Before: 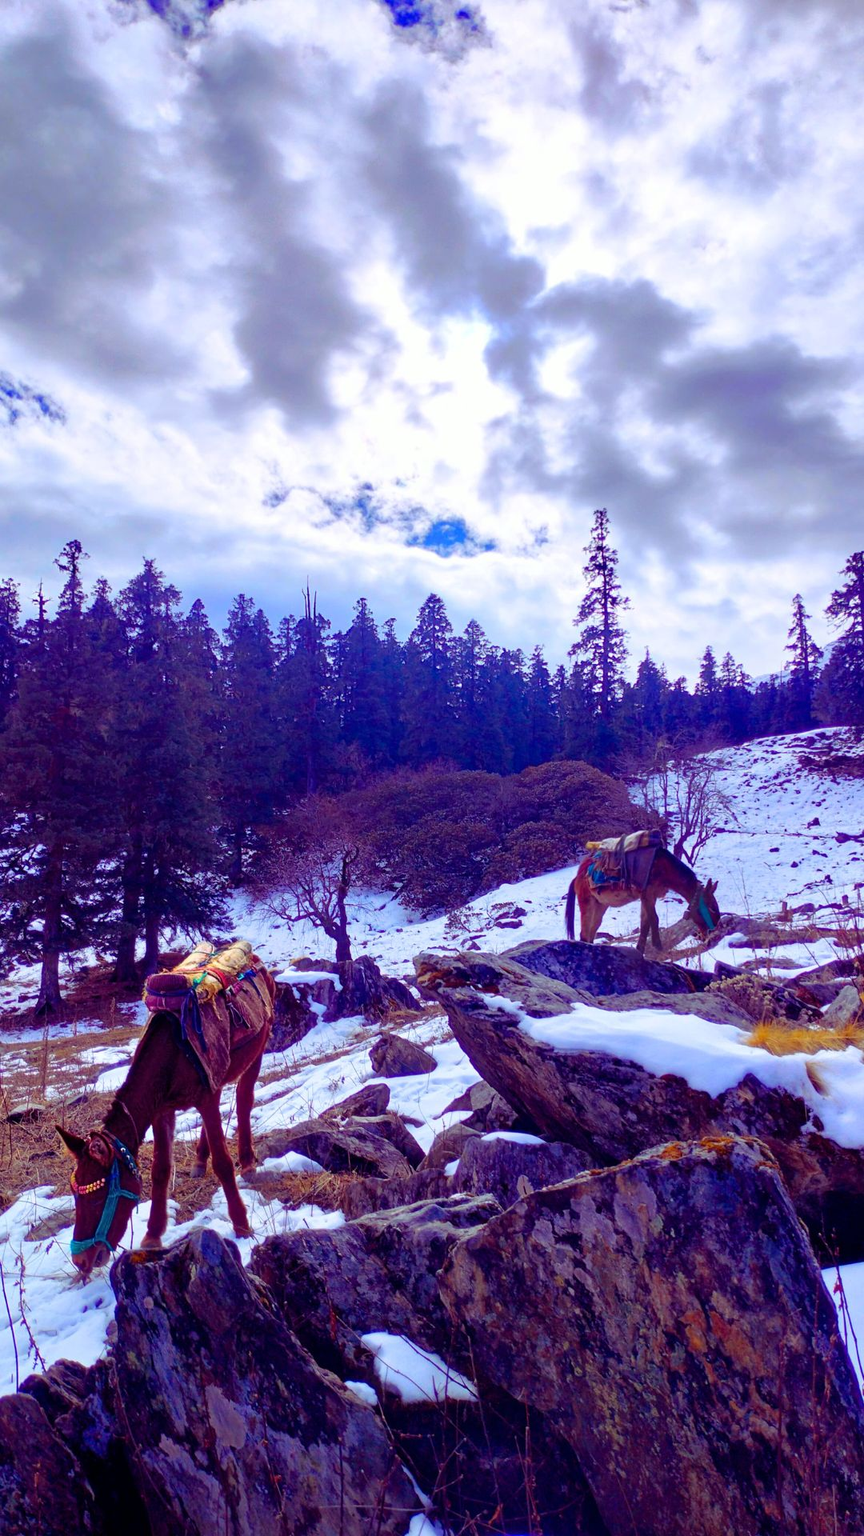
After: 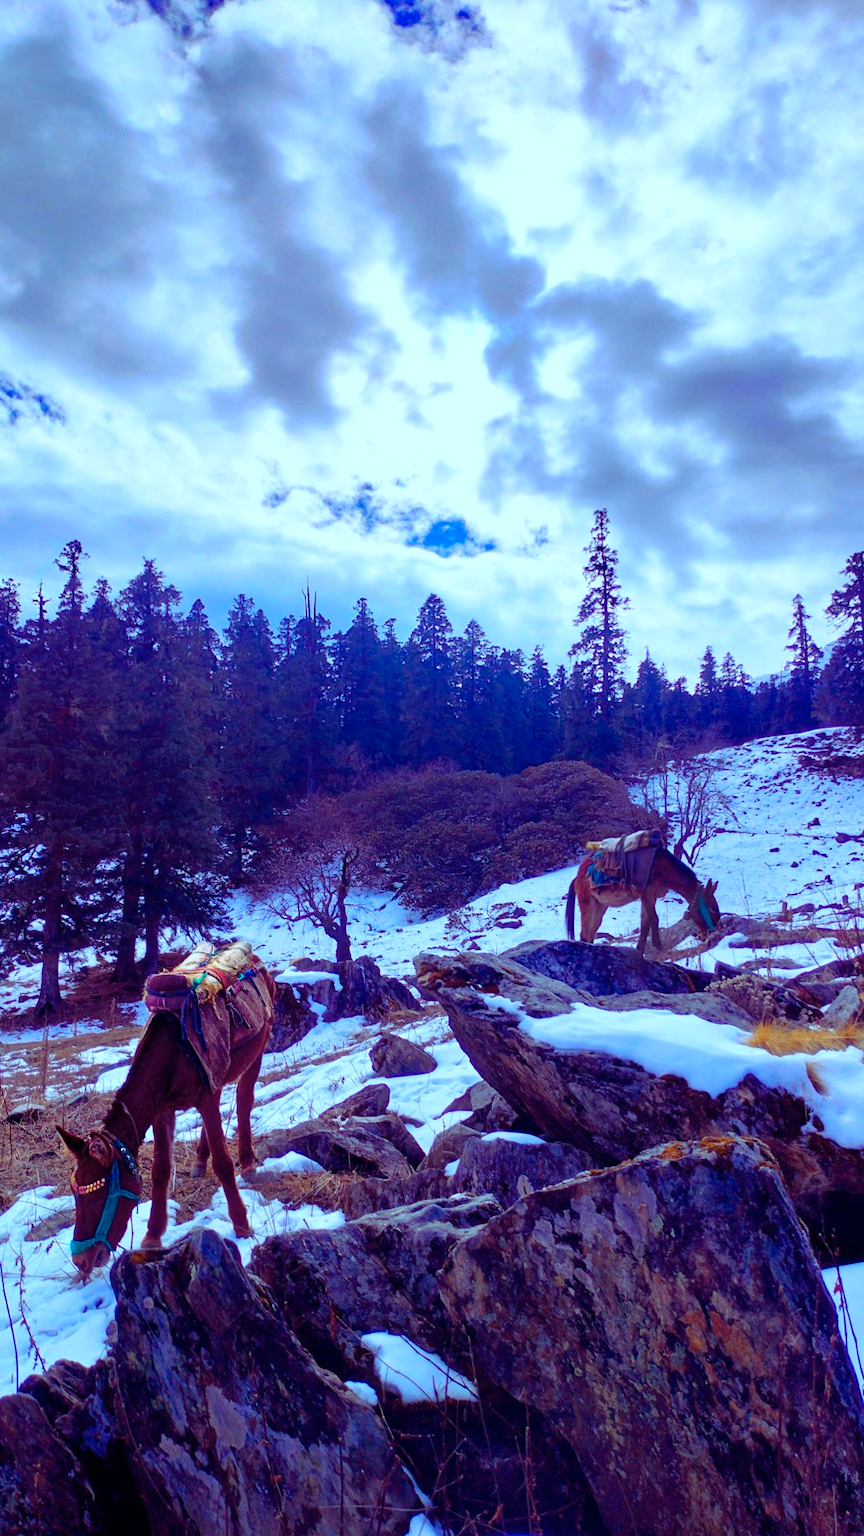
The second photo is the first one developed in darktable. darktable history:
contrast brightness saturation: saturation -0.05
color correction: highlights a* -9.73, highlights b* -21.22
